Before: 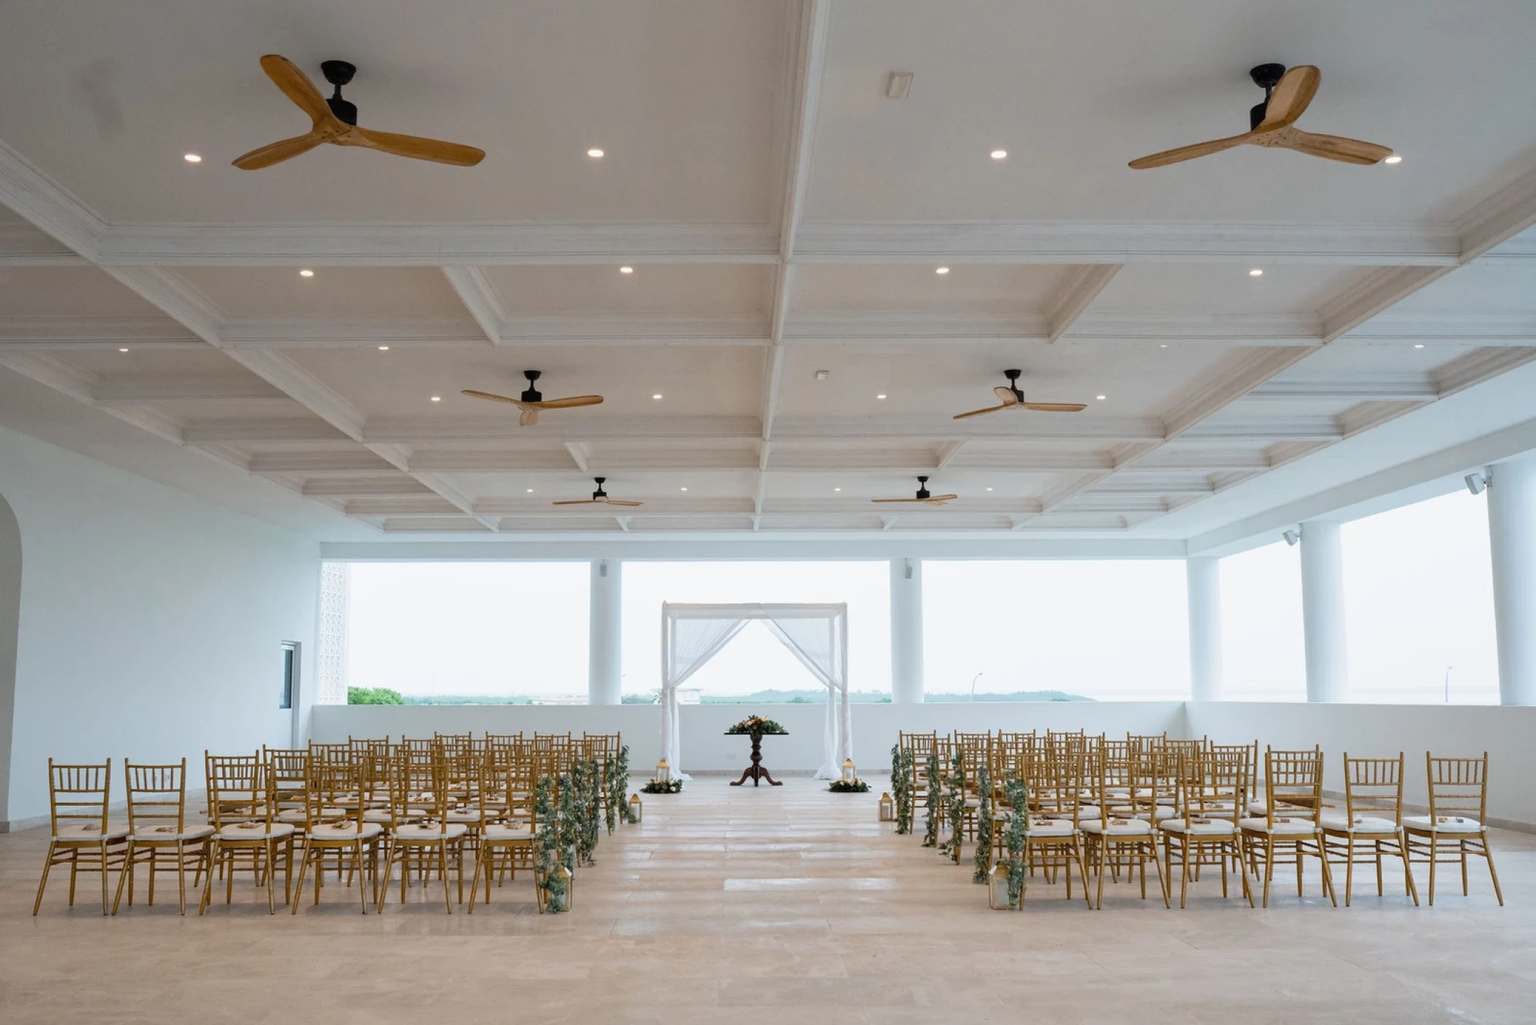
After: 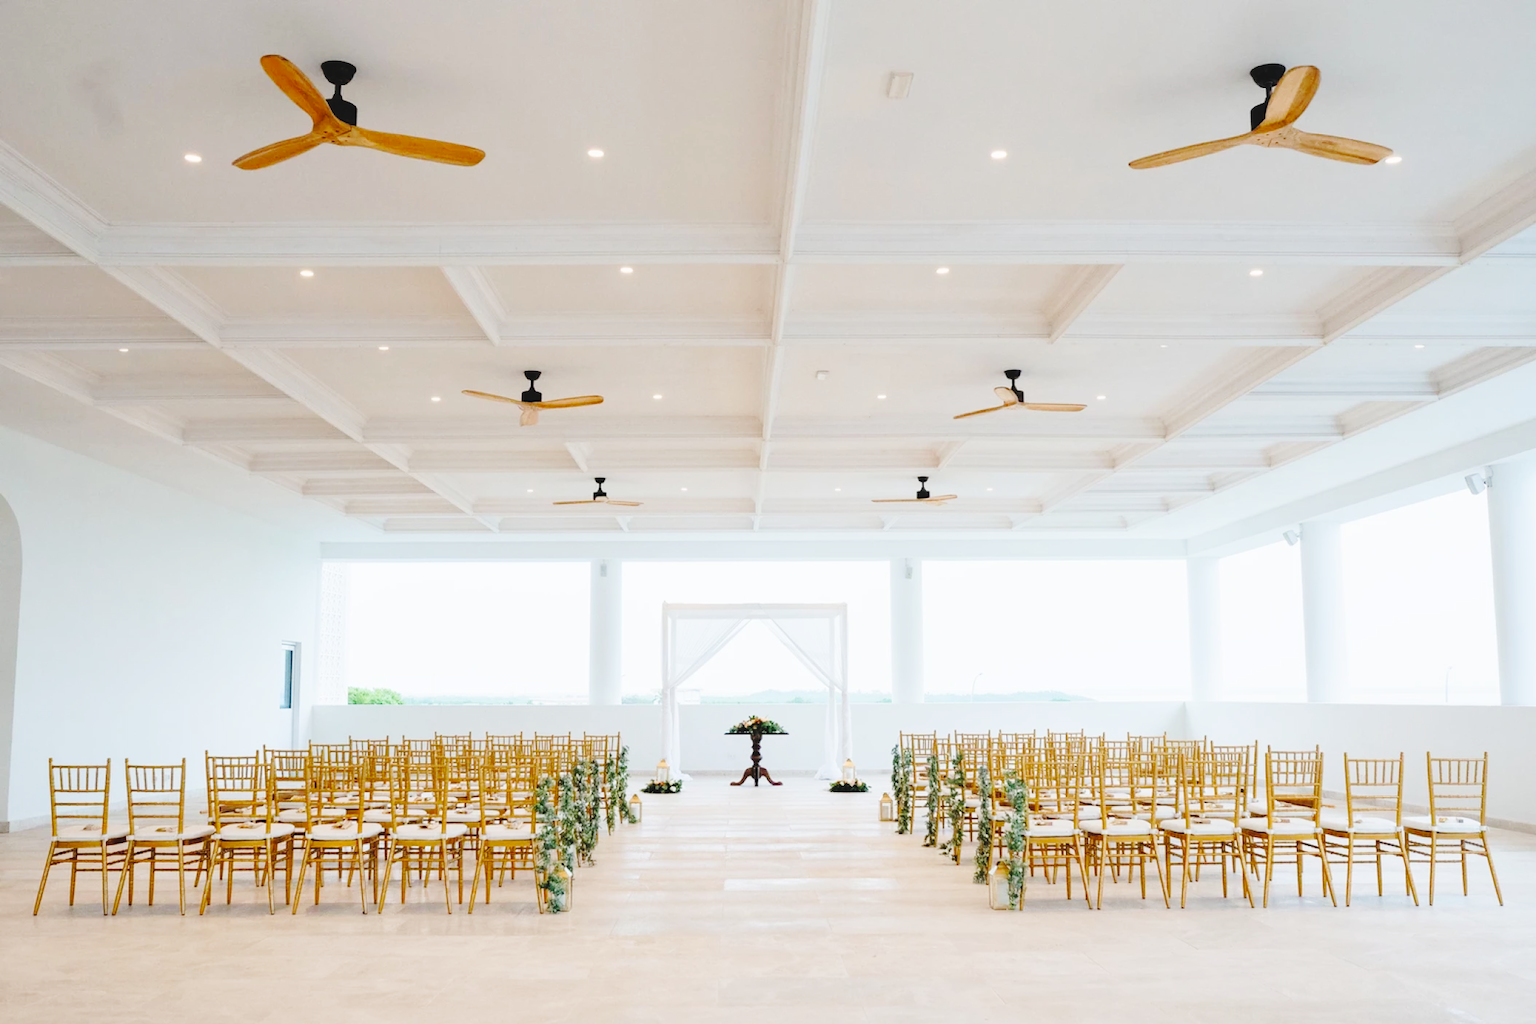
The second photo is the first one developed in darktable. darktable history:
base curve: curves: ch0 [(0, 0) (0.036, 0.01) (0.123, 0.254) (0.258, 0.504) (0.507, 0.748) (1, 1)], preserve colors none
contrast brightness saturation: contrast 0.073, brightness 0.079, saturation 0.179
exposure: black level correction -0.029, compensate highlight preservation false
